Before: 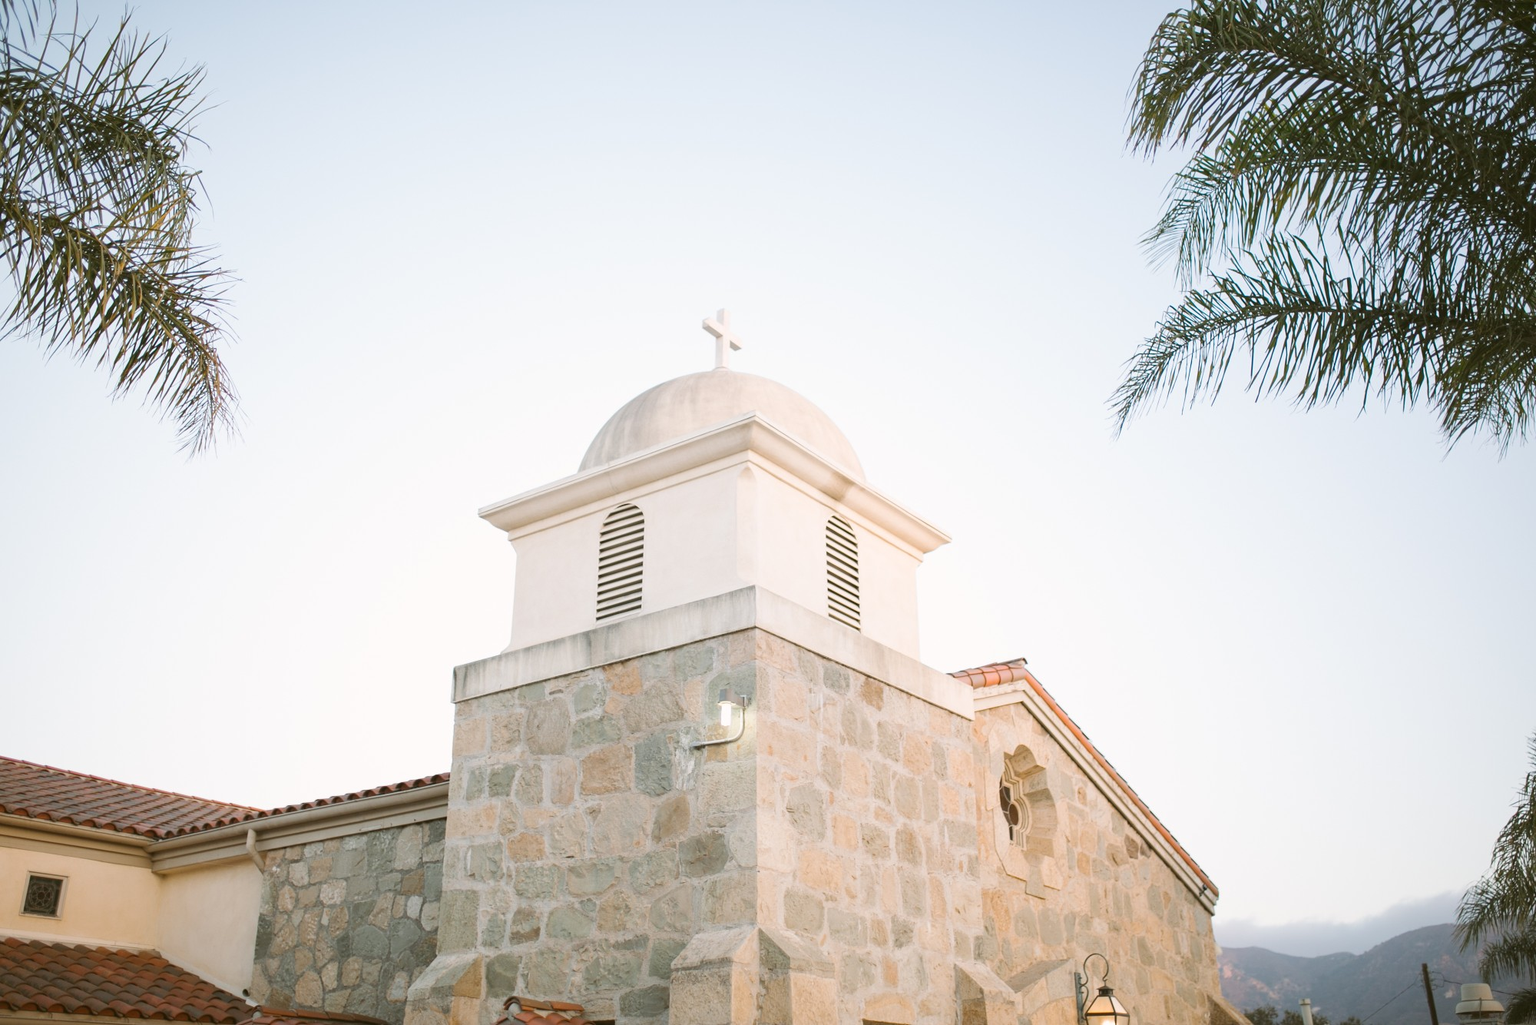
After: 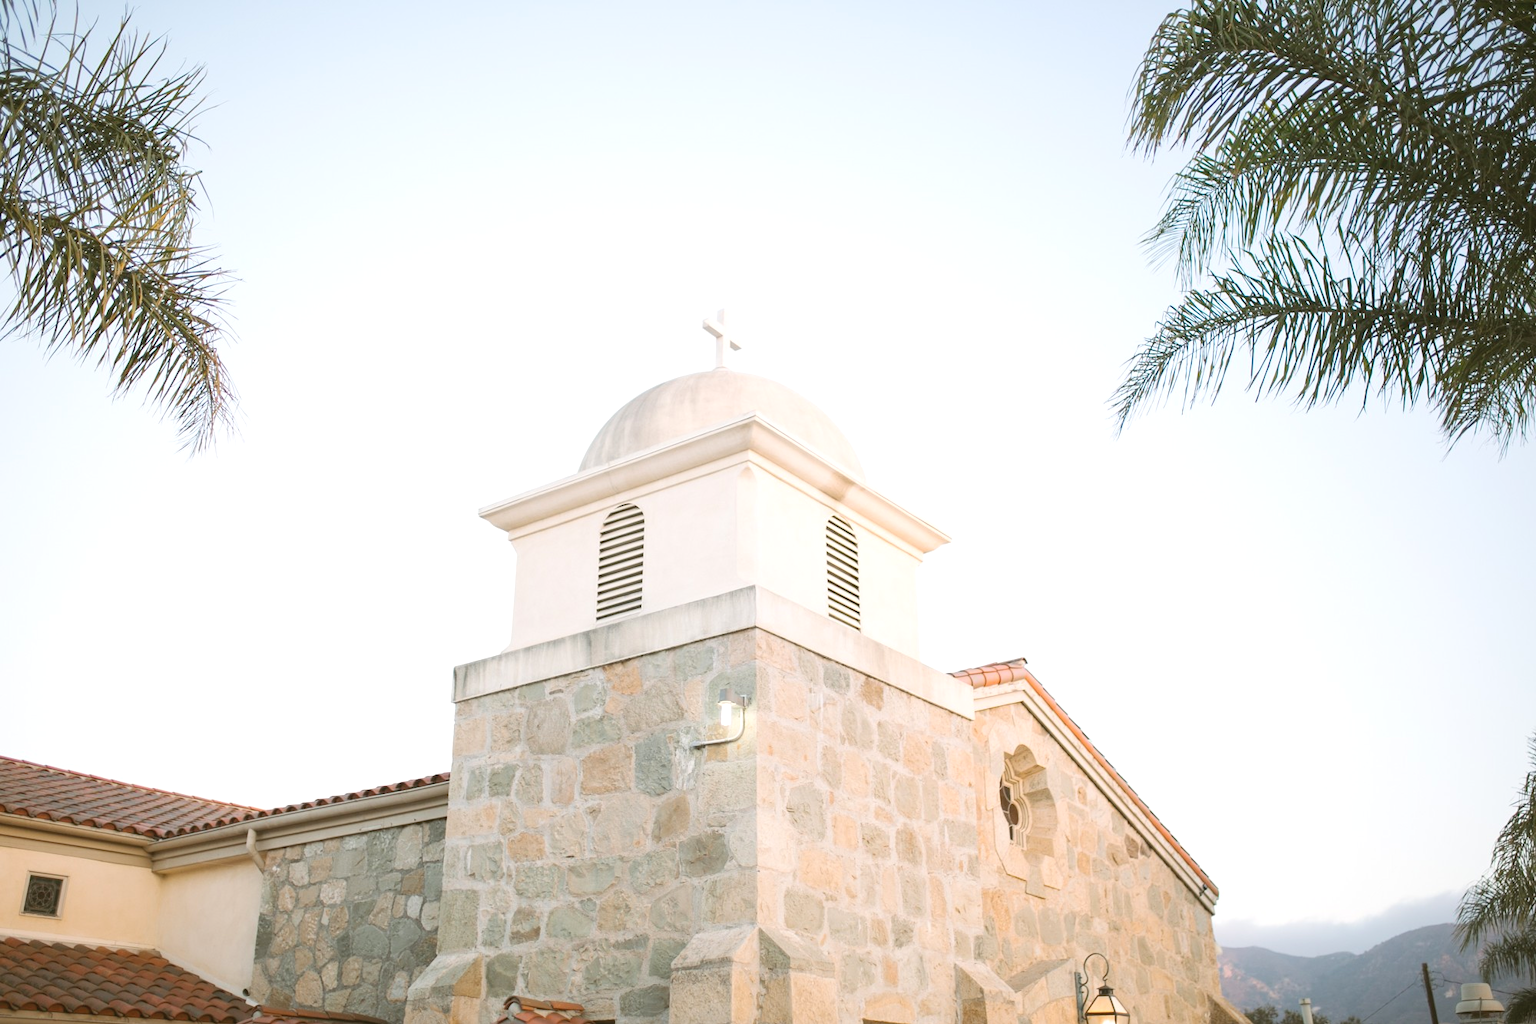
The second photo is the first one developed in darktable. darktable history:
exposure: exposure 0.202 EV, compensate exposure bias true, compensate highlight preservation false
color correction: highlights b* 0.012
contrast brightness saturation: contrast 0.05, brightness 0.069, saturation 0.008
